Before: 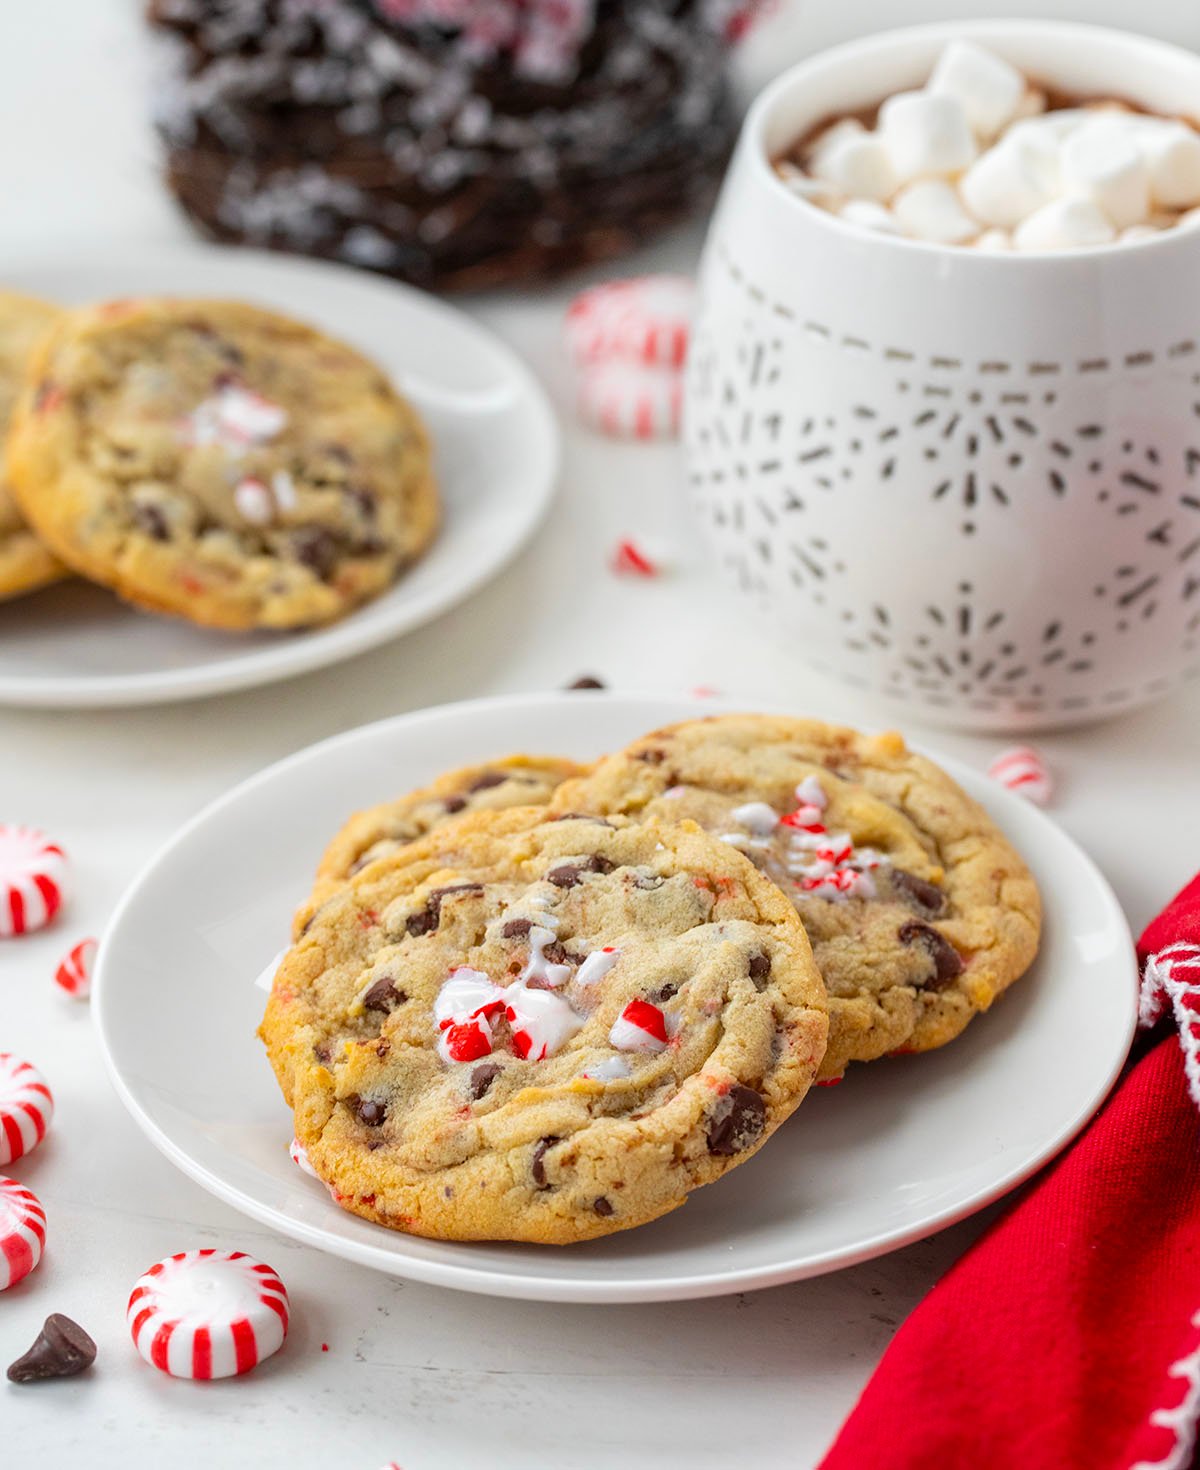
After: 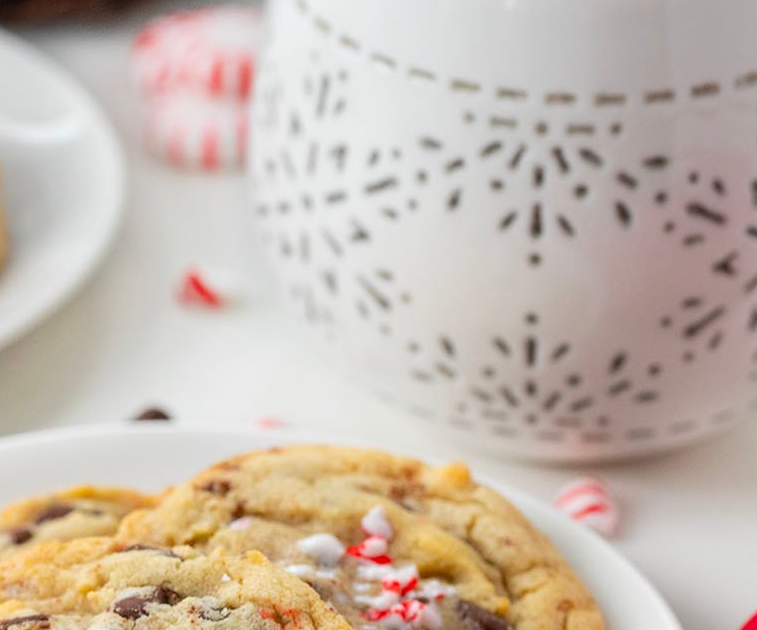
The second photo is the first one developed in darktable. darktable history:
crop: left 36.188%, top 18.333%, right 0.693%, bottom 38.785%
